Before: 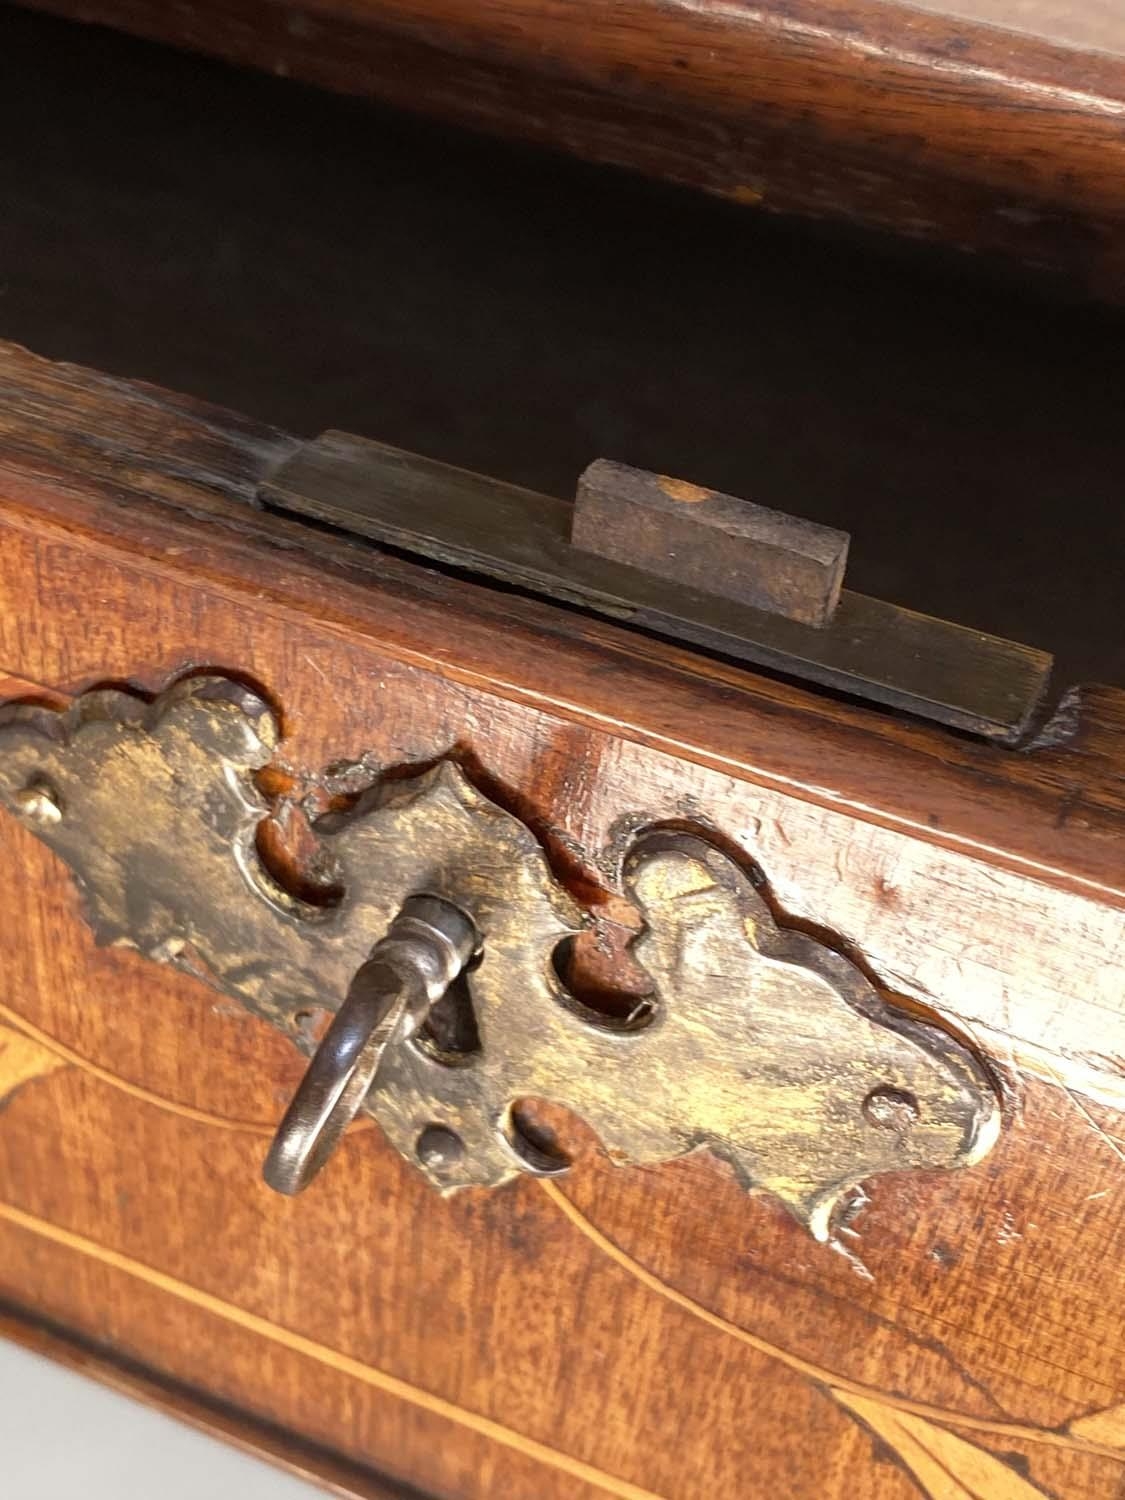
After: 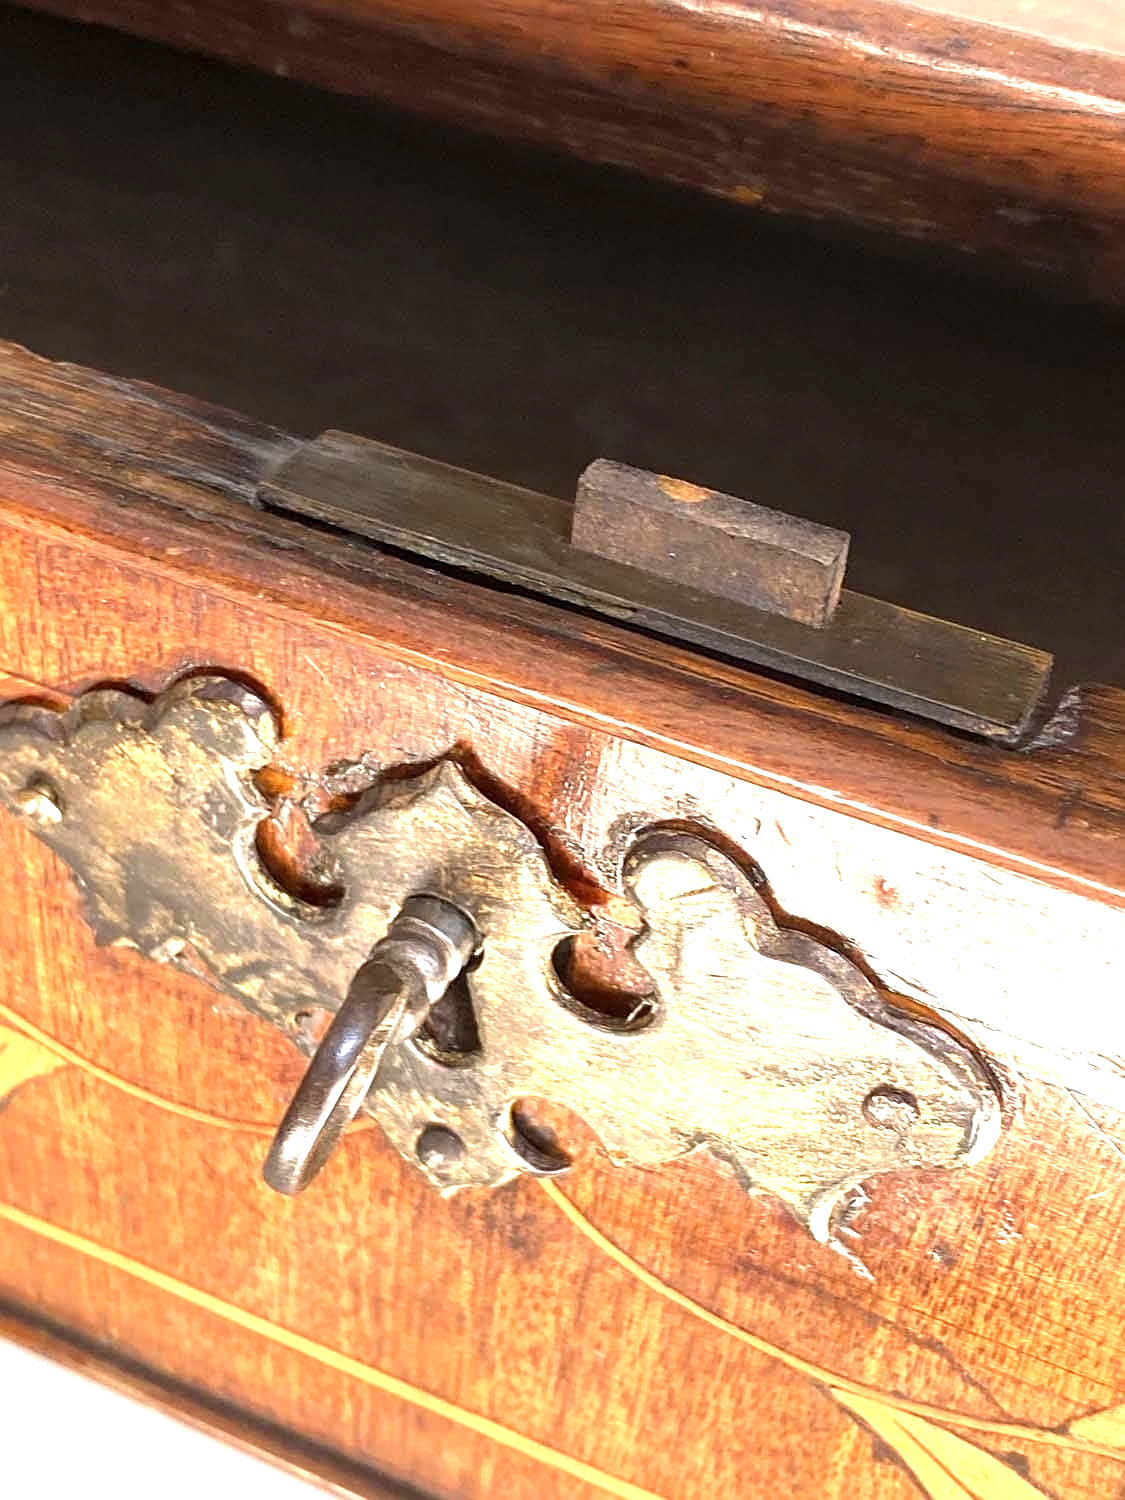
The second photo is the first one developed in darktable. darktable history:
exposure: exposure 1.065 EV, compensate highlight preservation false
sharpen: on, module defaults
